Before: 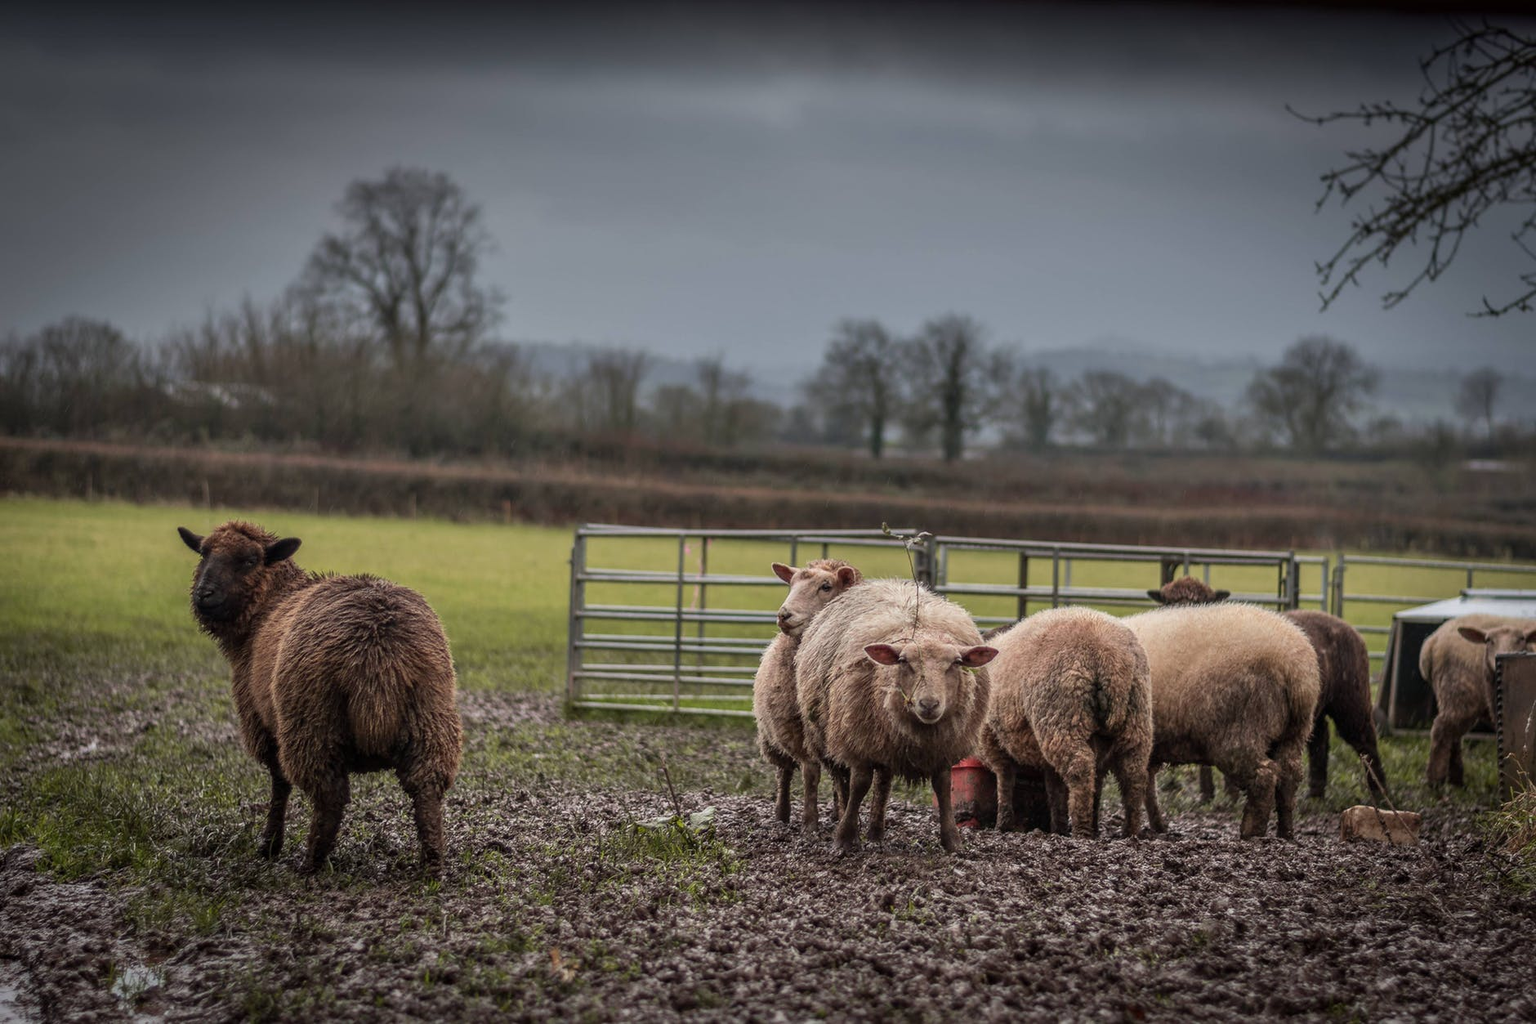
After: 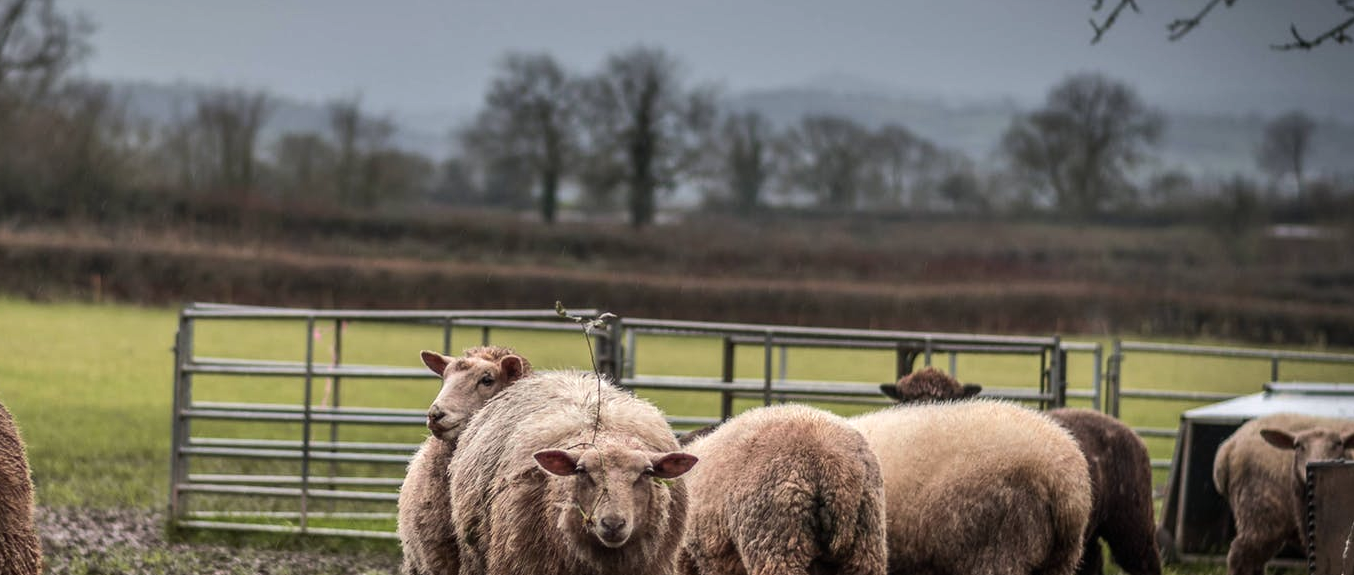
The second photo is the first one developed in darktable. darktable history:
tone equalizer: -8 EV -0.417 EV, -7 EV -0.389 EV, -6 EV -0.333 EV, -5 EV -0.222 EV, -3 EV 0.222 EV, -2 EV 0.333 EV, -1 EV 0.389 EV, +0 EV 0.417 EV, edges refinement/feathering 500, mask exposure compensation -1.57 EV, preserve details no
crop and rotate: left 27.938%, top 27.046%, bottom 27.046%
